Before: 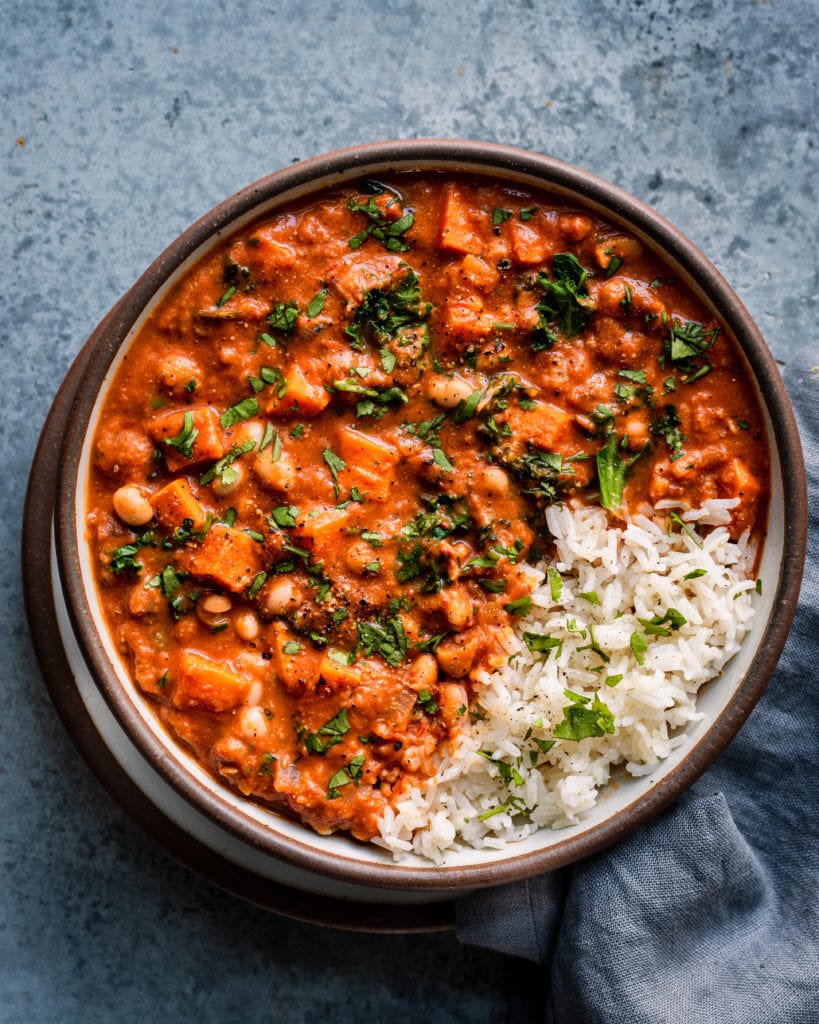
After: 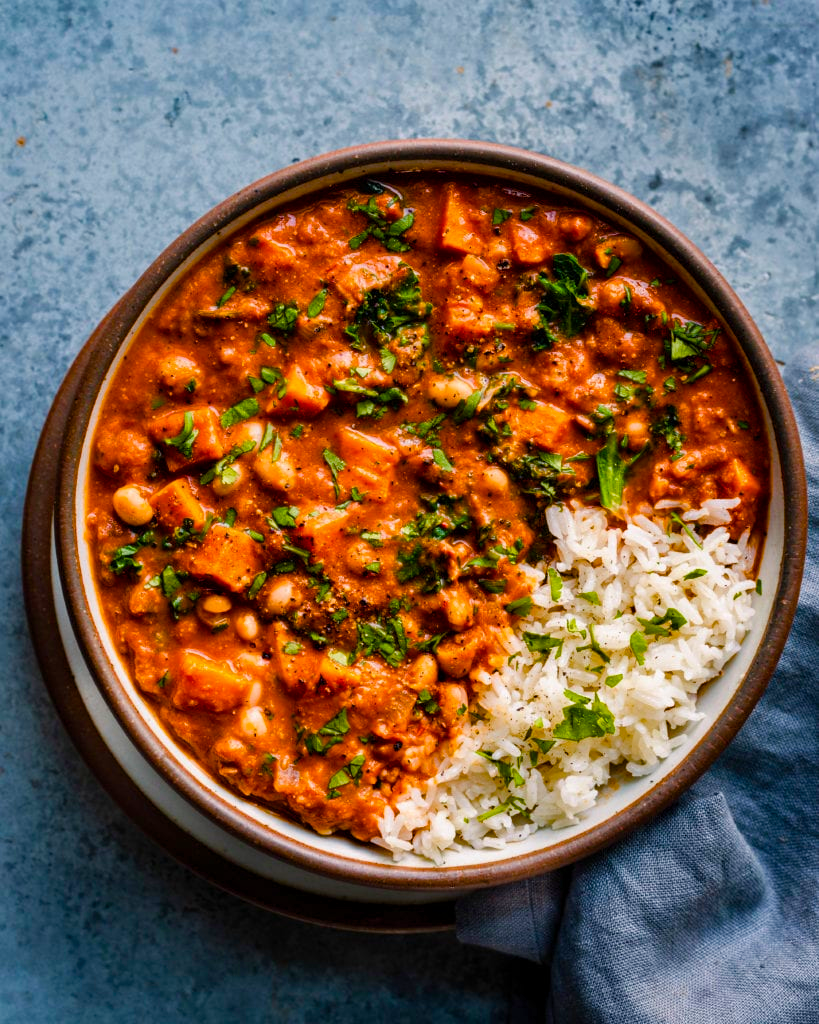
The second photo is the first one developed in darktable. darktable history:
color balance rgb: perceptual saturation grading › global saturation 40.138%, perceptual saturation grading › highlights -24.936%, perceptual saturation grading › mid-tones 34.347%, perceptual saturation grading › shadows 35.757%, global vibrance 20%
